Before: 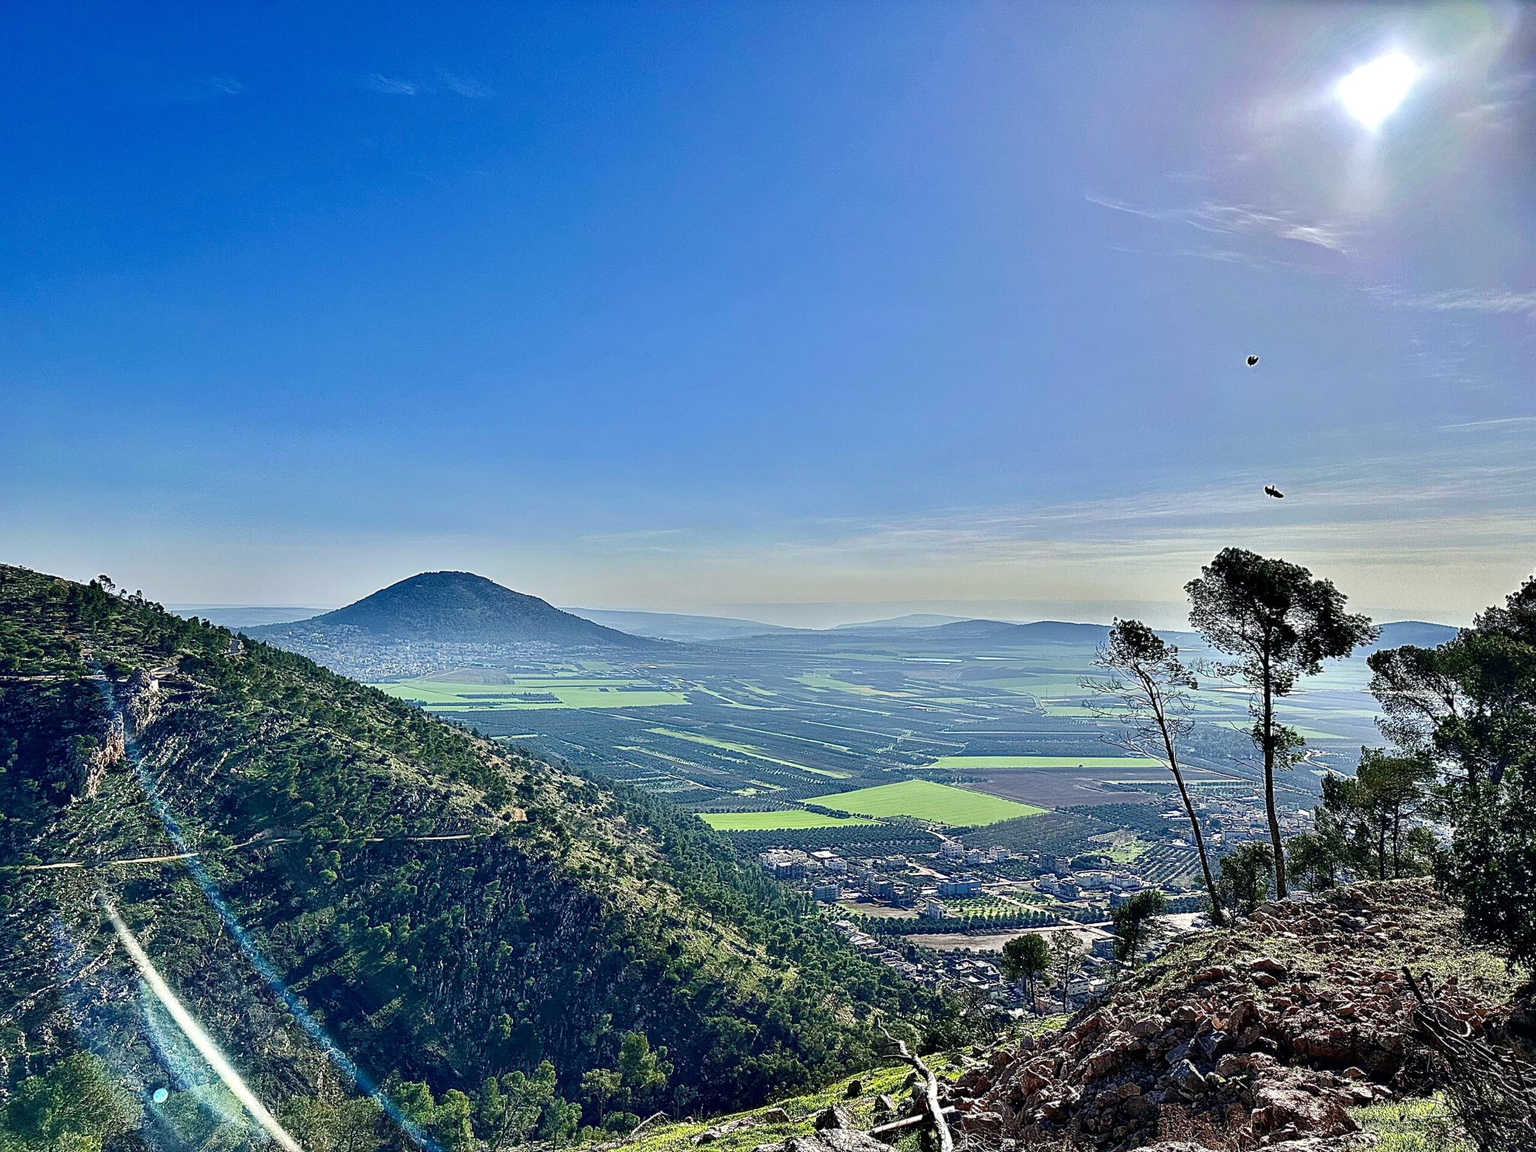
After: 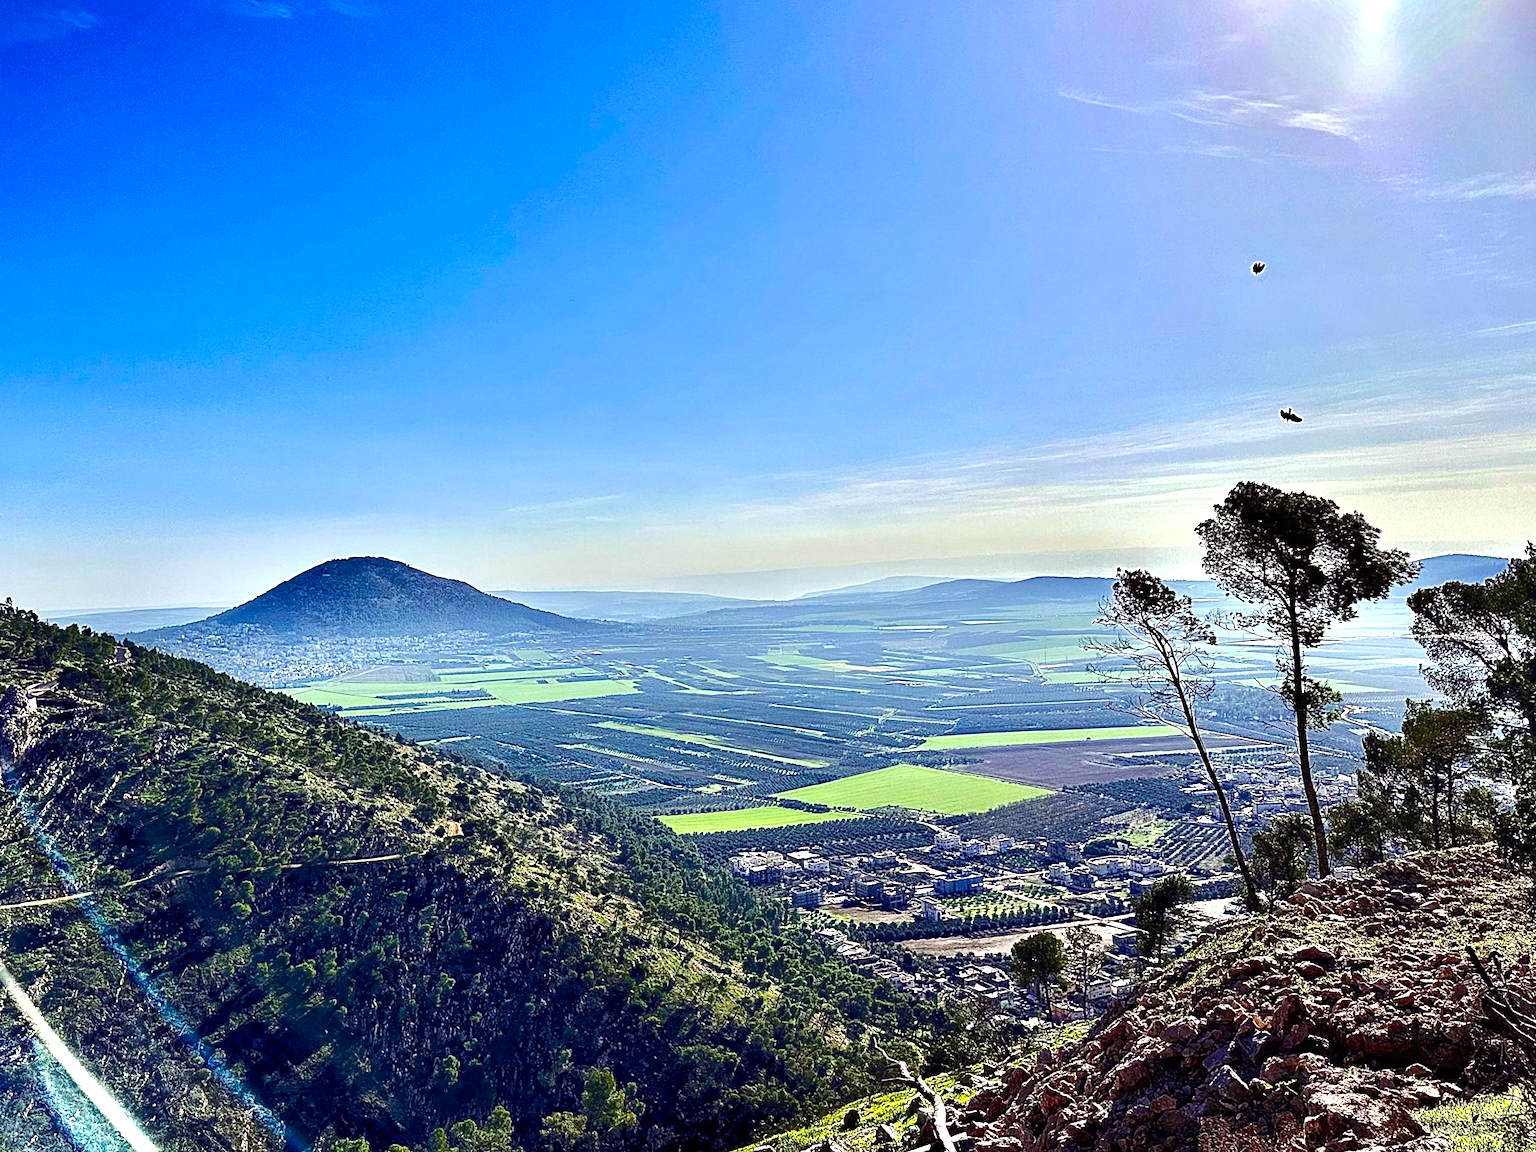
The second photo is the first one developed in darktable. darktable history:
tone equalizer: -8 EV -0.001 EV, -7 EV 0.002 EV, -6 EV -0.004 EV, -5 EV -0.012 EV, -4 EV -0.072 EV, -3 EV -0.196 EV, -2 EV -0.292 EV, -1 EV 0.117 EV, +0 EV 0.316 EV
color balance rgb: shadows lift › luminance 0.42%, shadows lift › chroma 6.782%, shadows lift › hue 300.87°, power › chroma 0.702%, power › hue 60°, perceptual saturation grading › global saturation 35.134%, perceptual saturation grading › highlights -25.536%, perceptual saturation grading › shadows 49.807%, perceptual brilliance grading › highlights 17.306%, perceptual brilliance grading › mid-tones 31.252%, perceptual brilliance grading › shadows -30.526%, contrast -10.094%
crop and rotate: angle 3.12°, left 5.75%, top 5.696%
